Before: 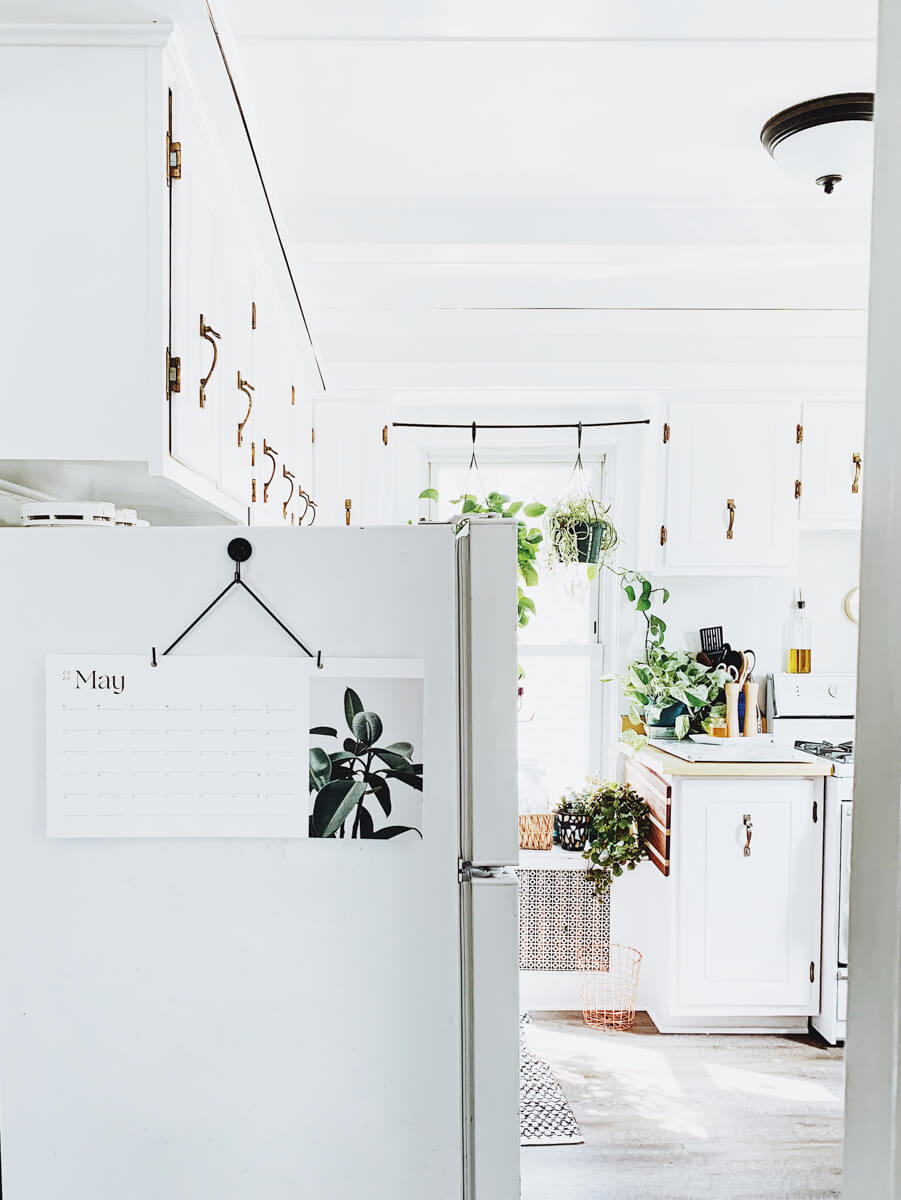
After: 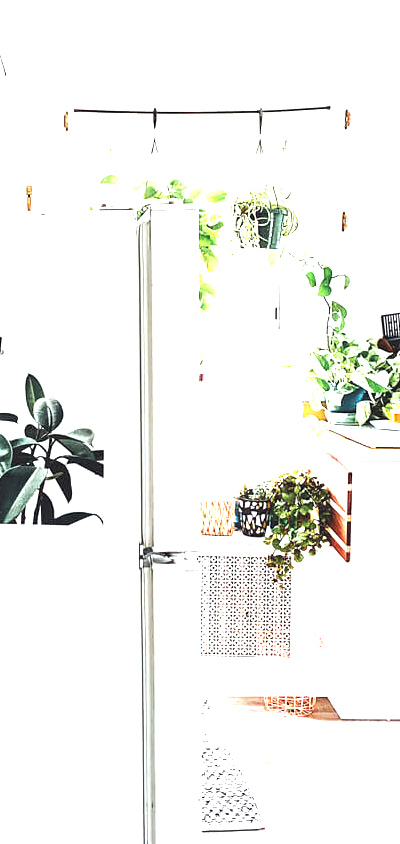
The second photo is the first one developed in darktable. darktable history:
exposure: black level correction 0, exposure 1.379 EV, compensate exposure bias true, compensate highlight preservation false
crop: left 35.432%, top 26.233%, right 20.145%, bottom 3.432%
